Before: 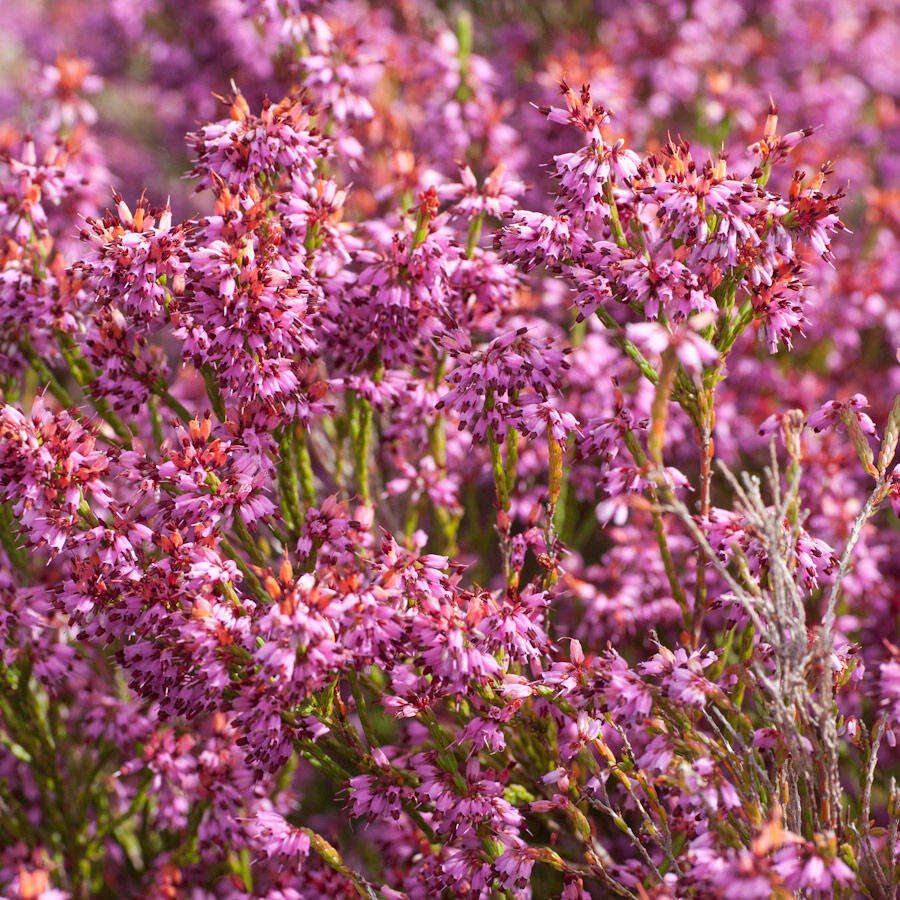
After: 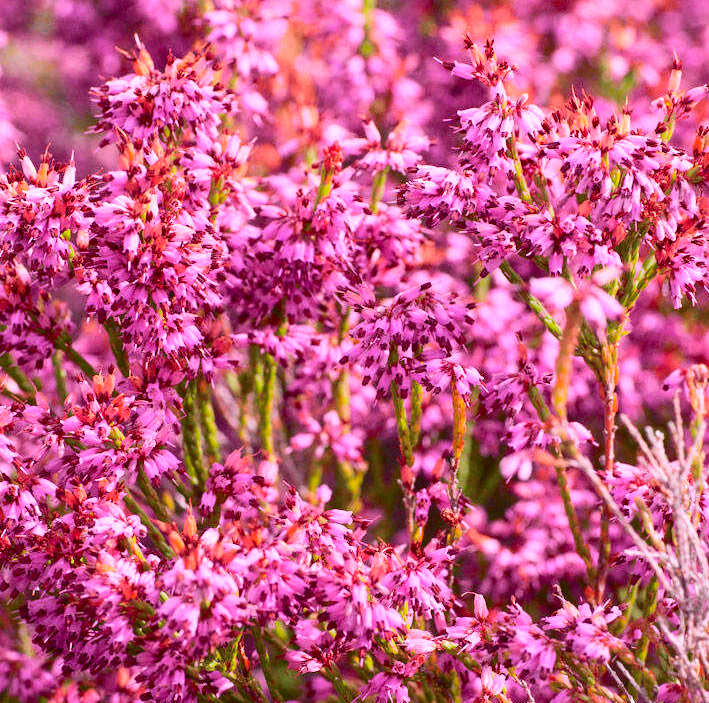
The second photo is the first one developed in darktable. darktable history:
shadows and highlights: shadows 0, highlights 40
exposure: exposure 0.2 EV, compensate highlight preservation false
tone curve: curves: ch0 [(0, 0.018) (0.036, 0.038) (0.15, 0.131) (0.27, 0.247) (0.528, 0.554) (0.761, 0.761) (1, 0.919)]; ch1 [(0, 0) (0.179, 0.173) (0.322, 0.32) (0.429, 0.431) (0.502, 0.5) (0.519, 0.522) (0.562, 0.588) (0.625, 0.67) (0.711, 0.745) (1, 1)]; ch2 [(0, 0) (0.29, 0.295) (0.404, 0.436) (0.497, 0.499) (0.521, 0.523) (0.561, 0.605) (0.657, 0.655) (0.712, 0.764) (1, 1)], color space Lab, independent channels, preserve colors none
tone equalizer: on, module defaults
crop and rotate: left 10.77%, top 5.1%, right 10.41%, bottom 16.76%
white balance: red 1.066, blue 1.119
